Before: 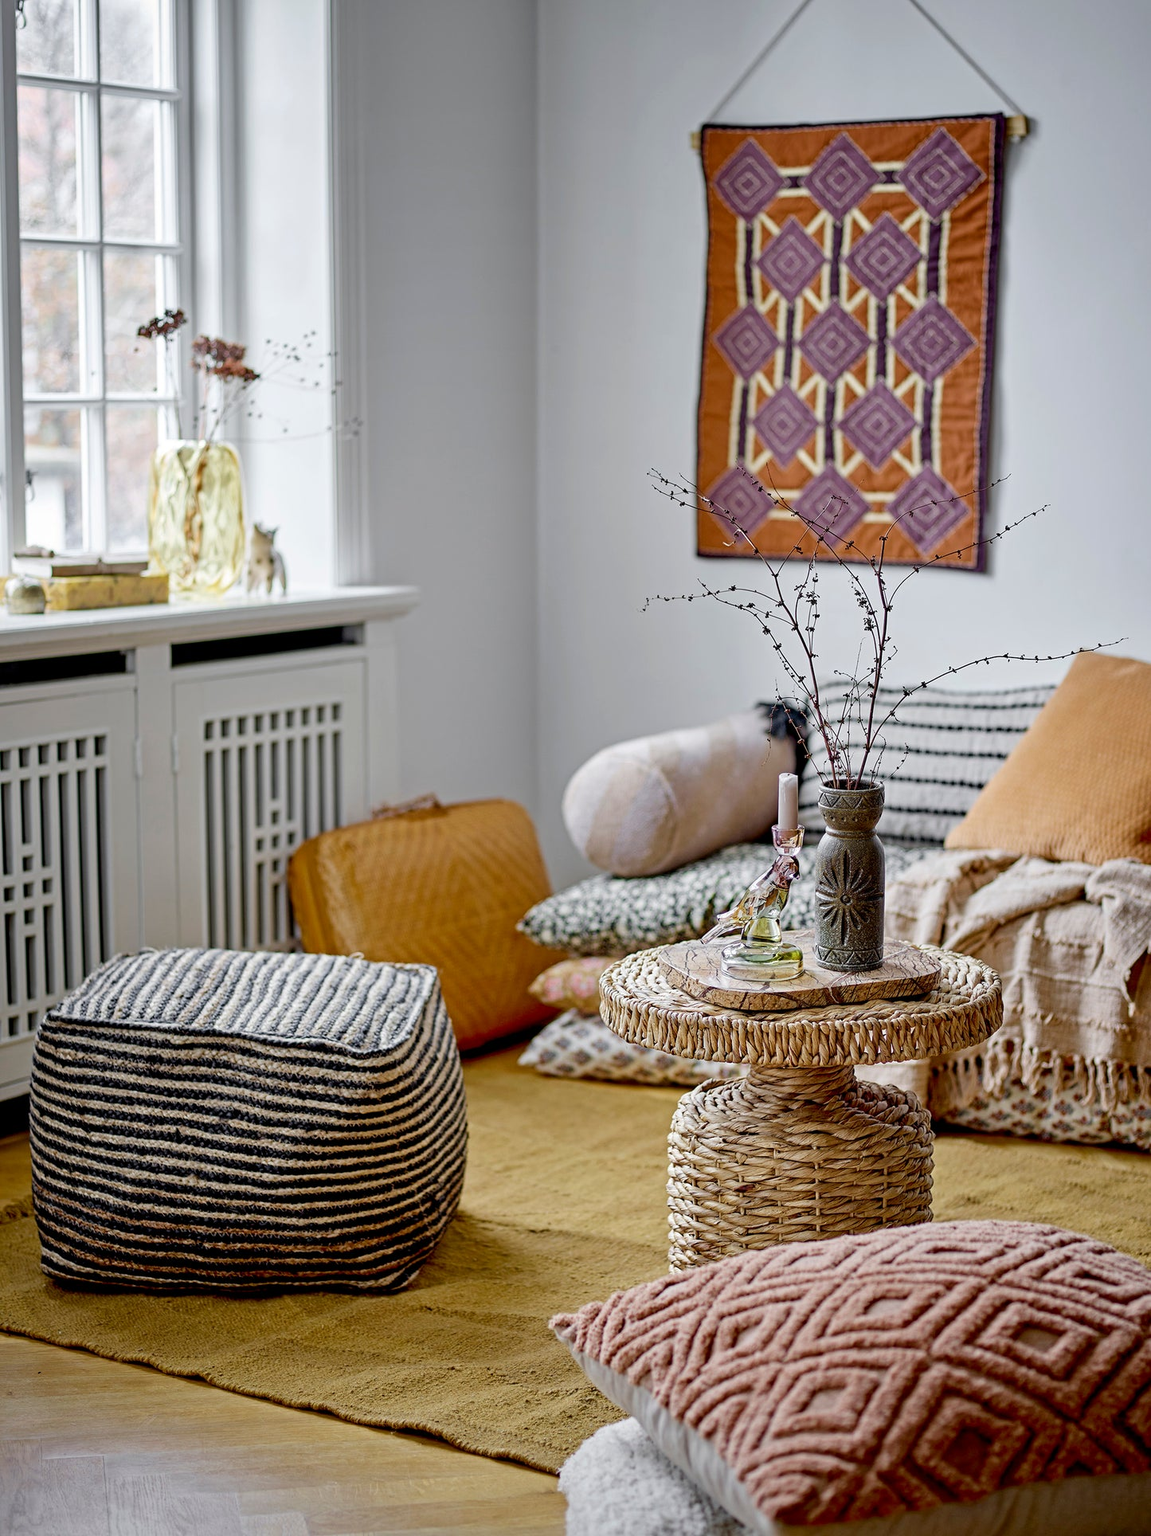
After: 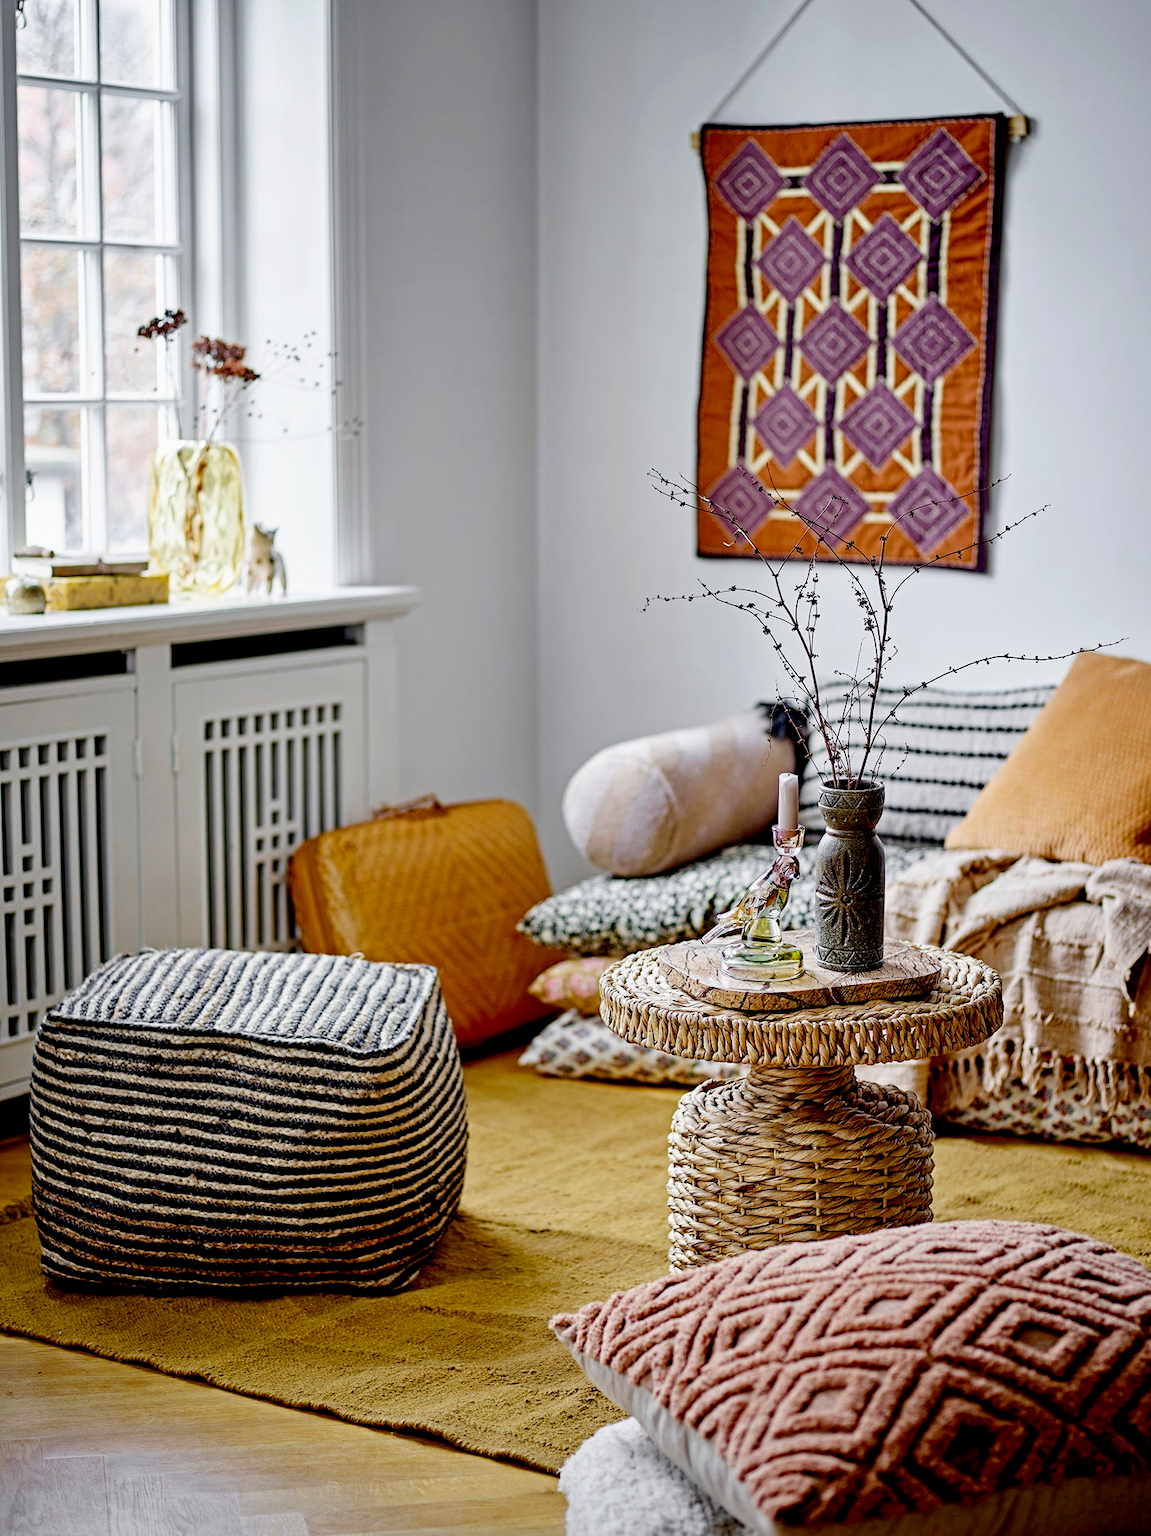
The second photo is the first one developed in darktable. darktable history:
filmic rgb: black relative exposure -6.3 EV, white relative exposure 2.8 EV, threshold 3 EV, target black luminance 0%, hardness 4.6, latitude 67.35%, contrast 1.292, shadows ↔ highlights balance -3.5%, preserve chrominance no, color science v4 (2020), contrast in shadows soft, enable highlight reconstruction true
white balance: emerald 1
